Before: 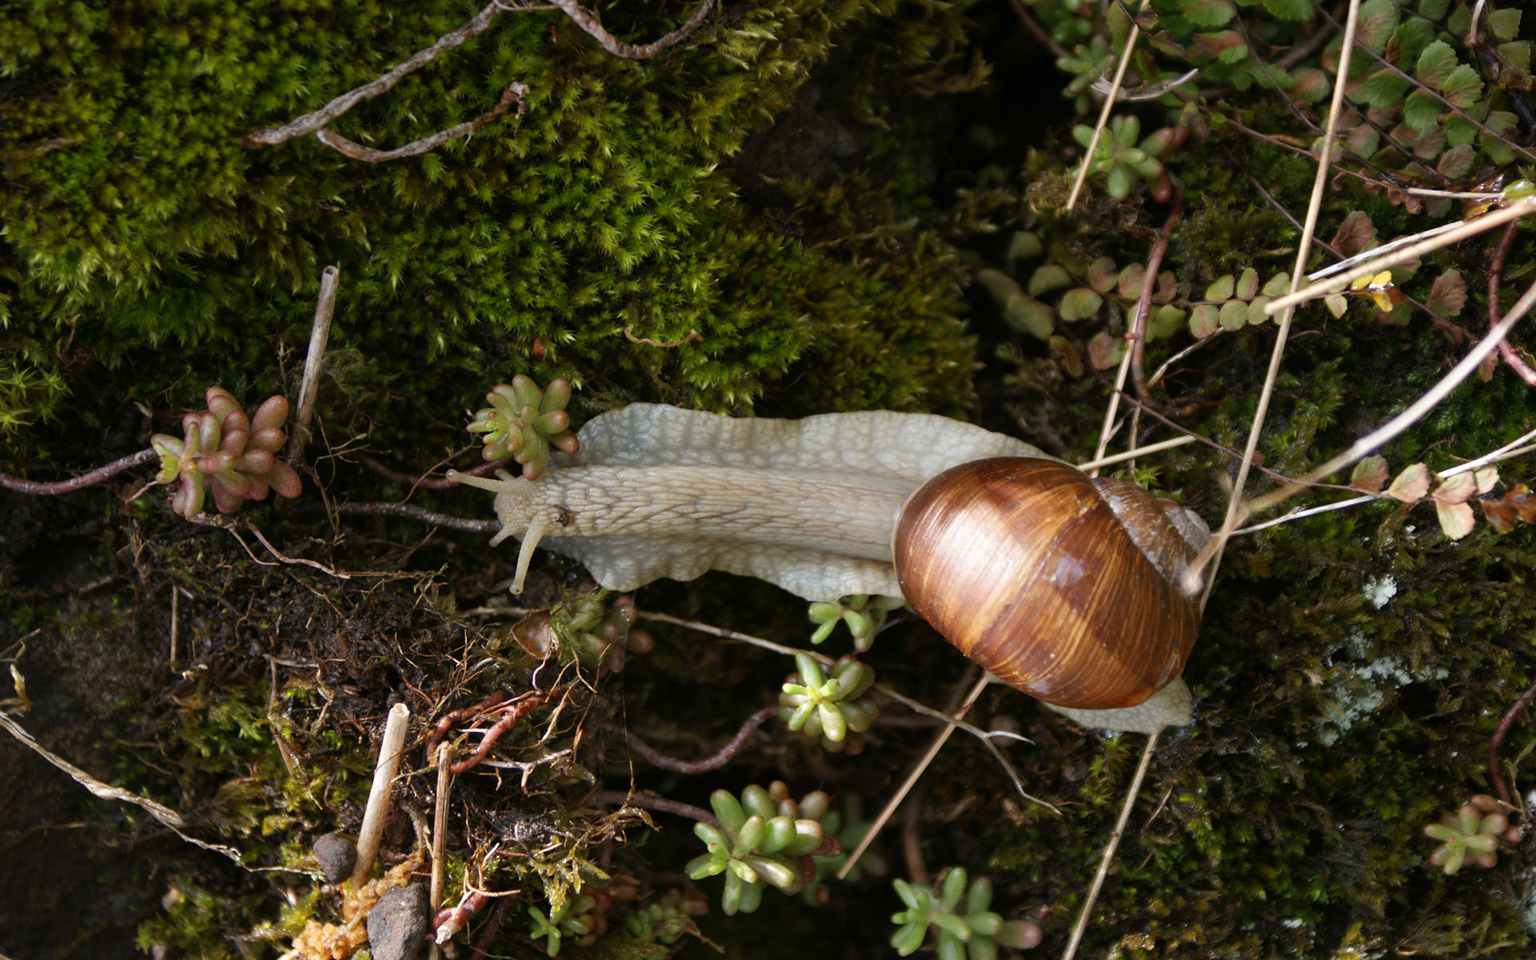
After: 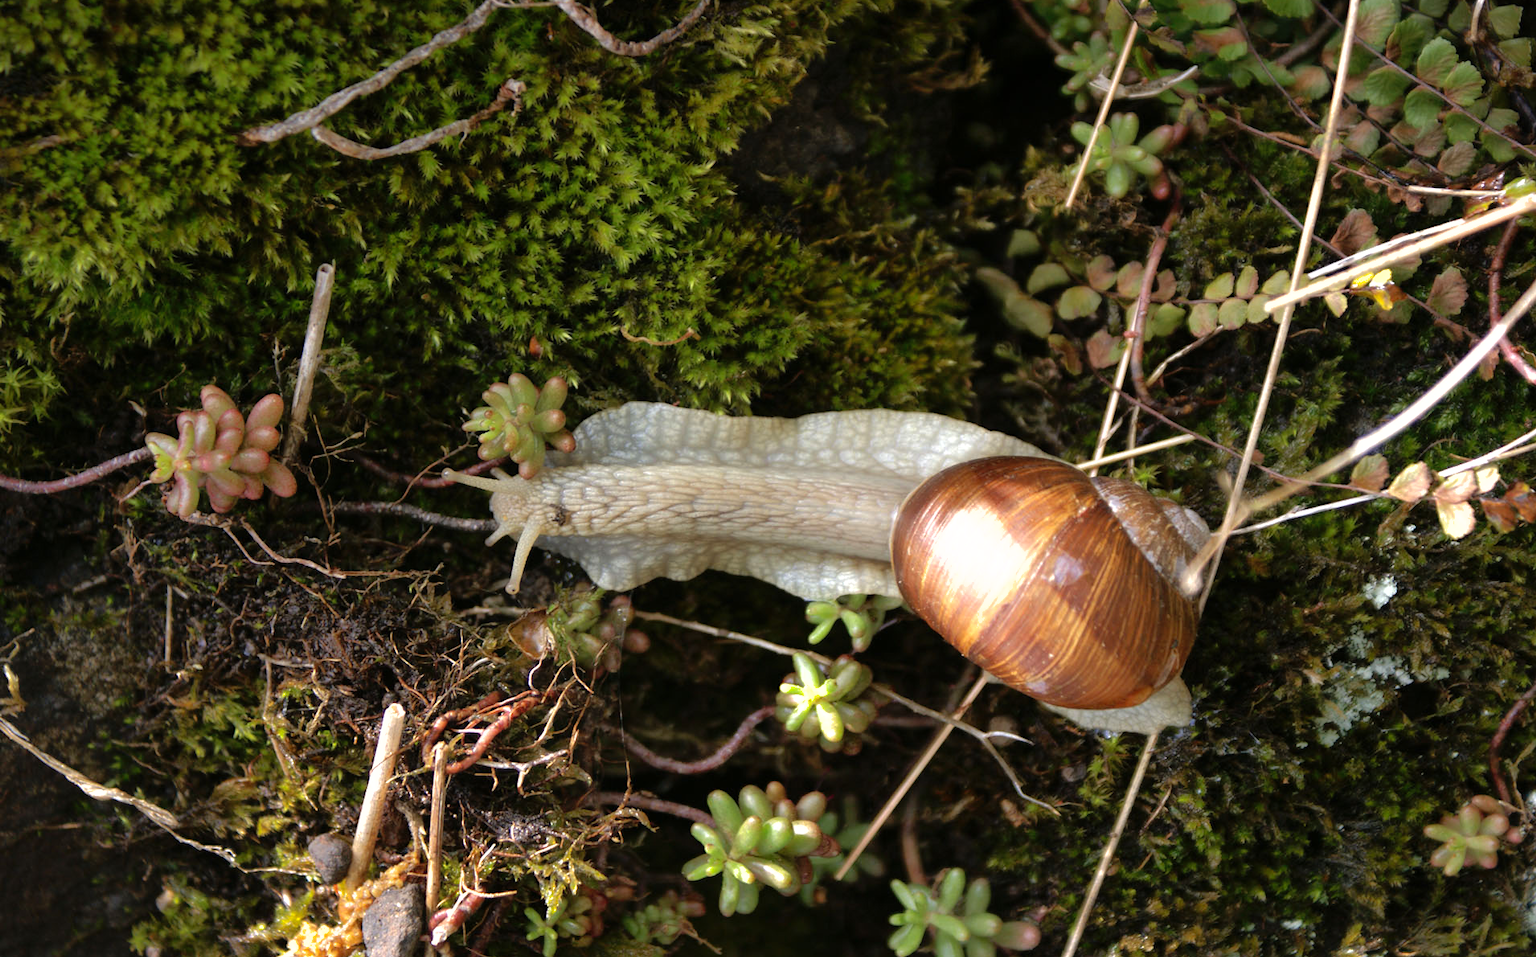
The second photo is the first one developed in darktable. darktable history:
tone equalizer: -8 EV -0.727 EV, -7 EV -0.72 EV, -6 EV -0.632 EV, -5 EV -0.399 EV, -3 EV 0.372 EV, -2 EV 0.6 EV, -1 EV 0.697 EV, +0 EV 0.738 EV, mask exposure compensation -0.503 EV
crop and rotate: left 0.456%, top 0.385%, bottom 0.307%
shadows and highlights: on, module defaults
